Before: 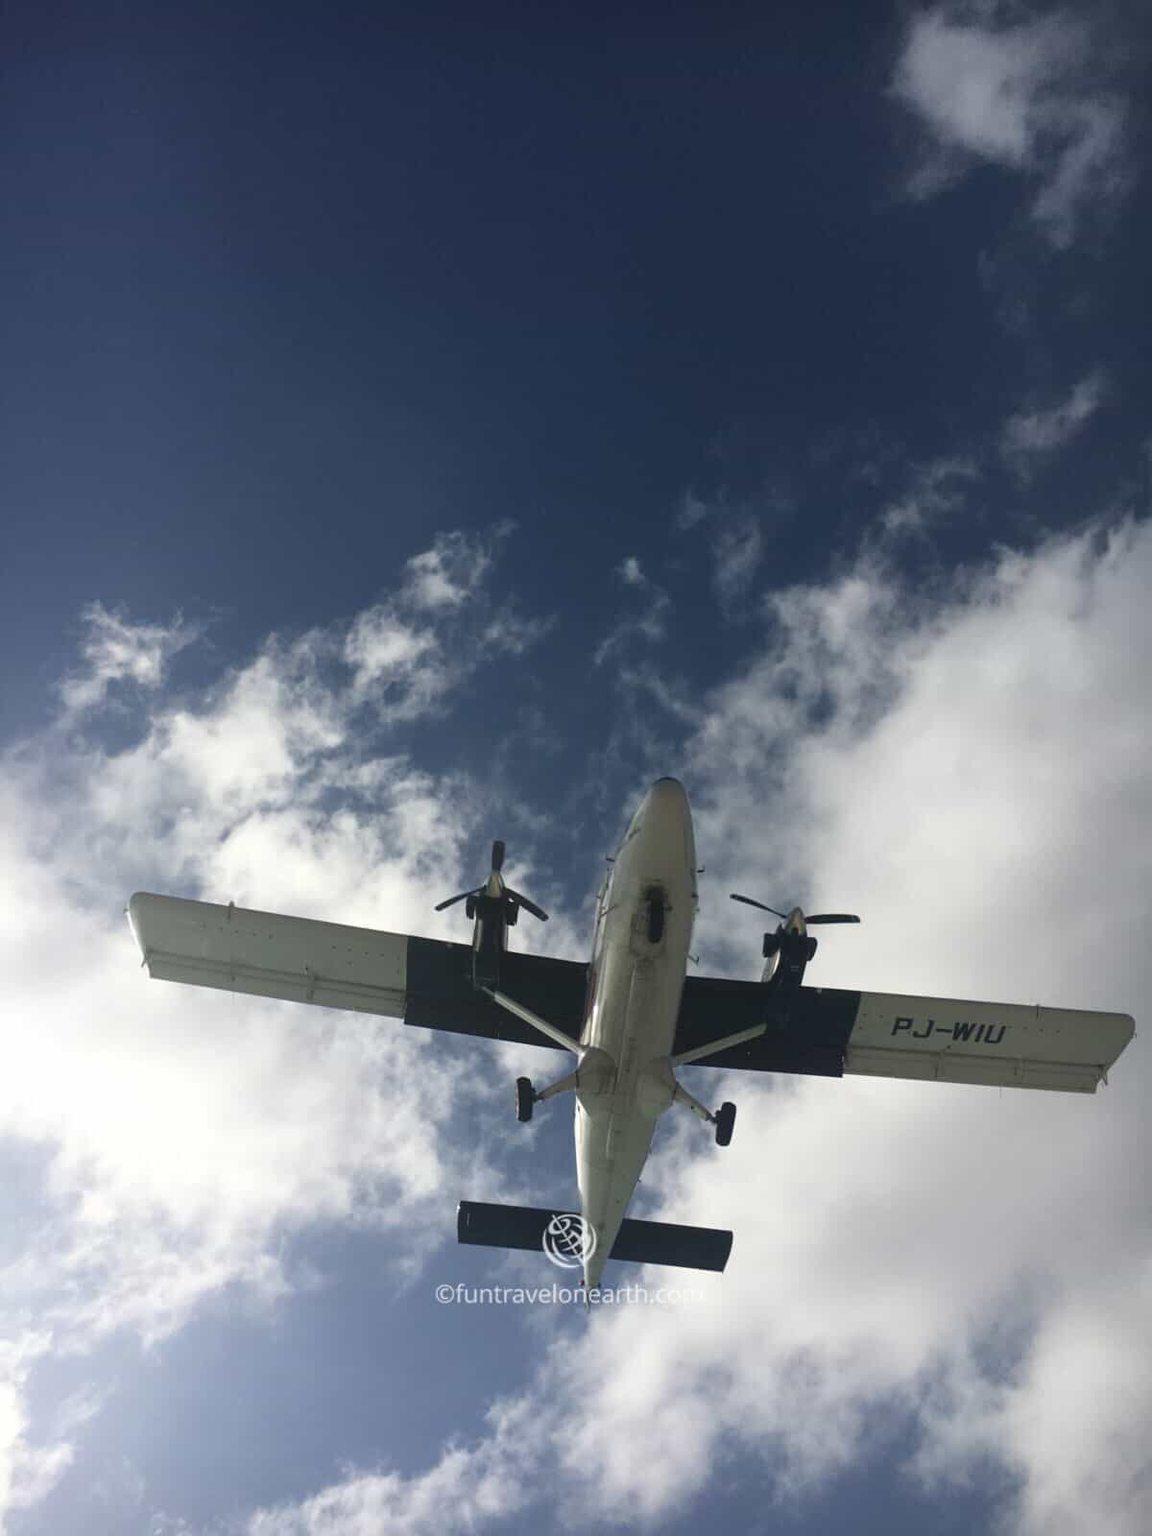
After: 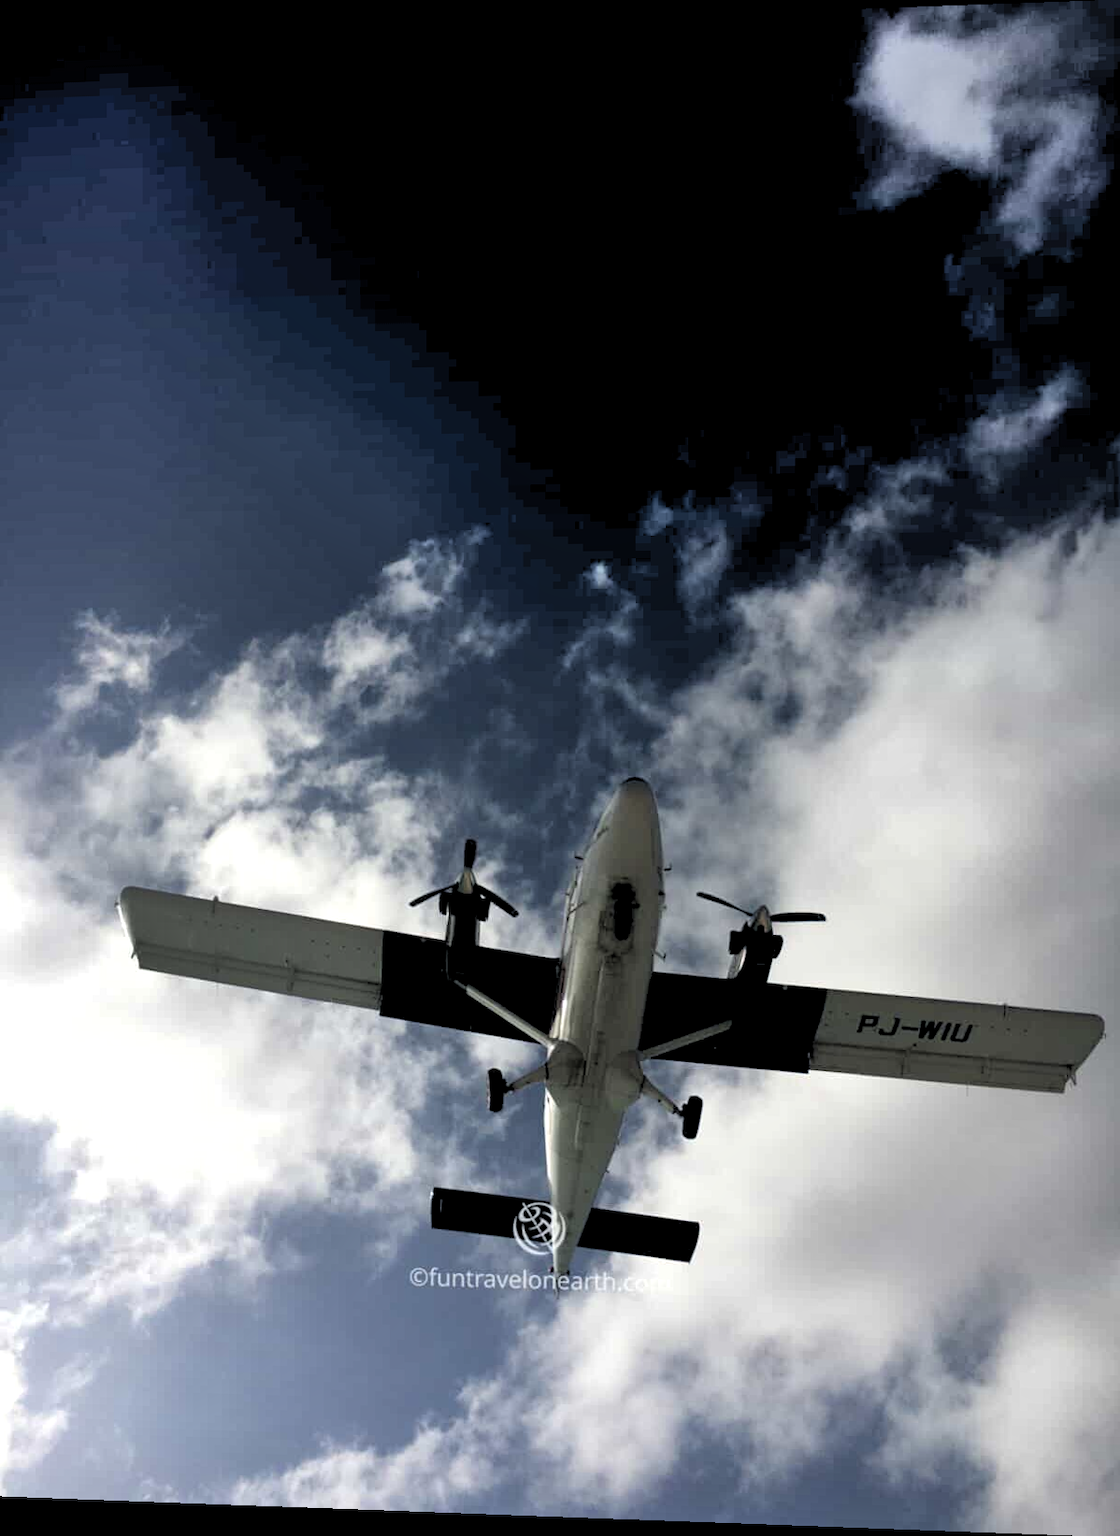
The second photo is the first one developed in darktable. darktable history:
rotate and perspective: lens shift (horizontal) -0.055, automatic cropping off
shadows and highlights: soften with gaussian
rgb levels: levels [[0.034, 0.472, 0.904], [0, 0.5, 1], [0, 0.5, 1]]
